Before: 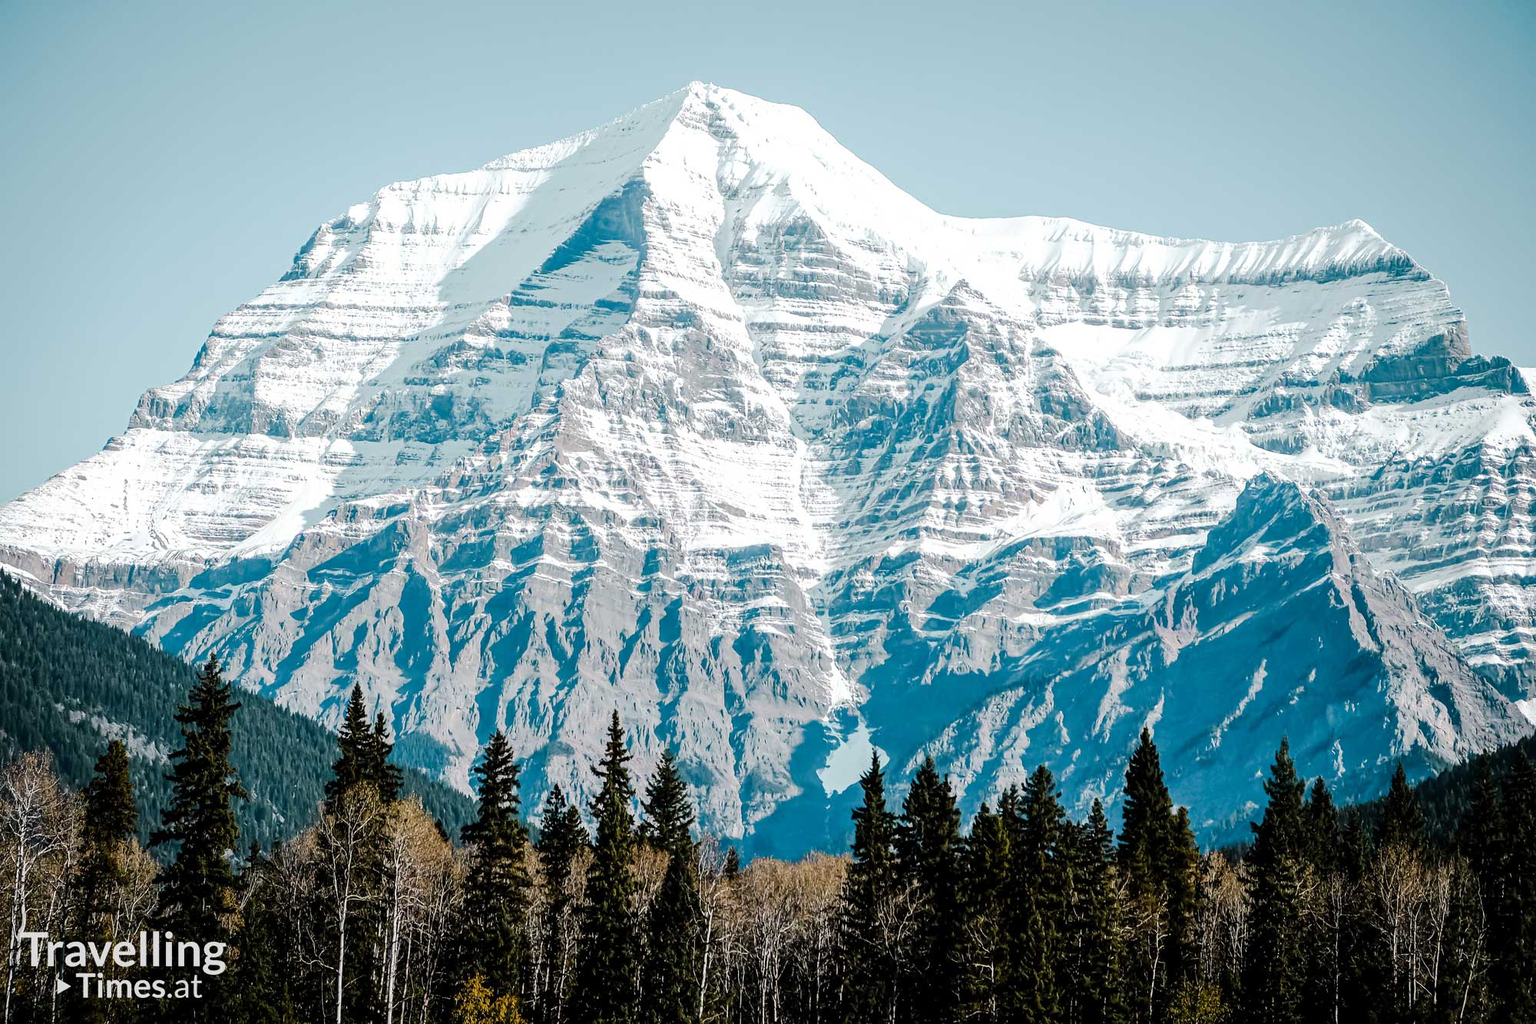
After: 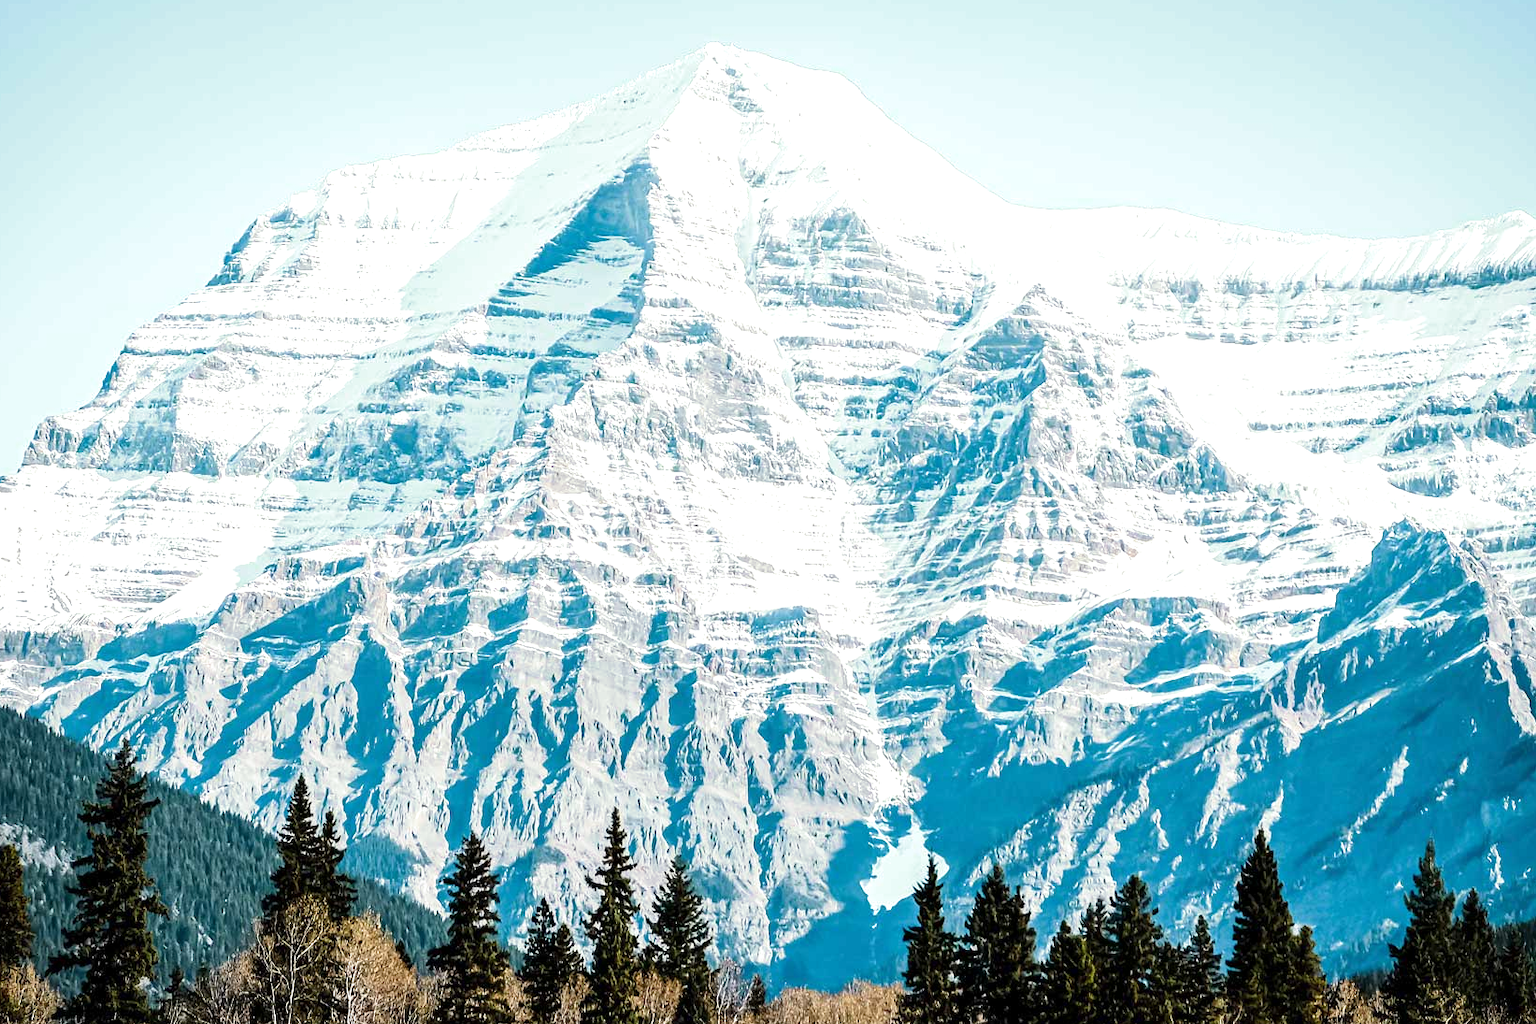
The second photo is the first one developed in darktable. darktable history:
split-toning: shadows › saturation 0.61, highlights › saturation 0.58, balance -28.74, compress 87.36%
crop and rotate: left 7.196%, top 4.574%, right 10.605%, bottom 13.178%
exposure: exposure 0.6 EV, compensate highlight preservation false
